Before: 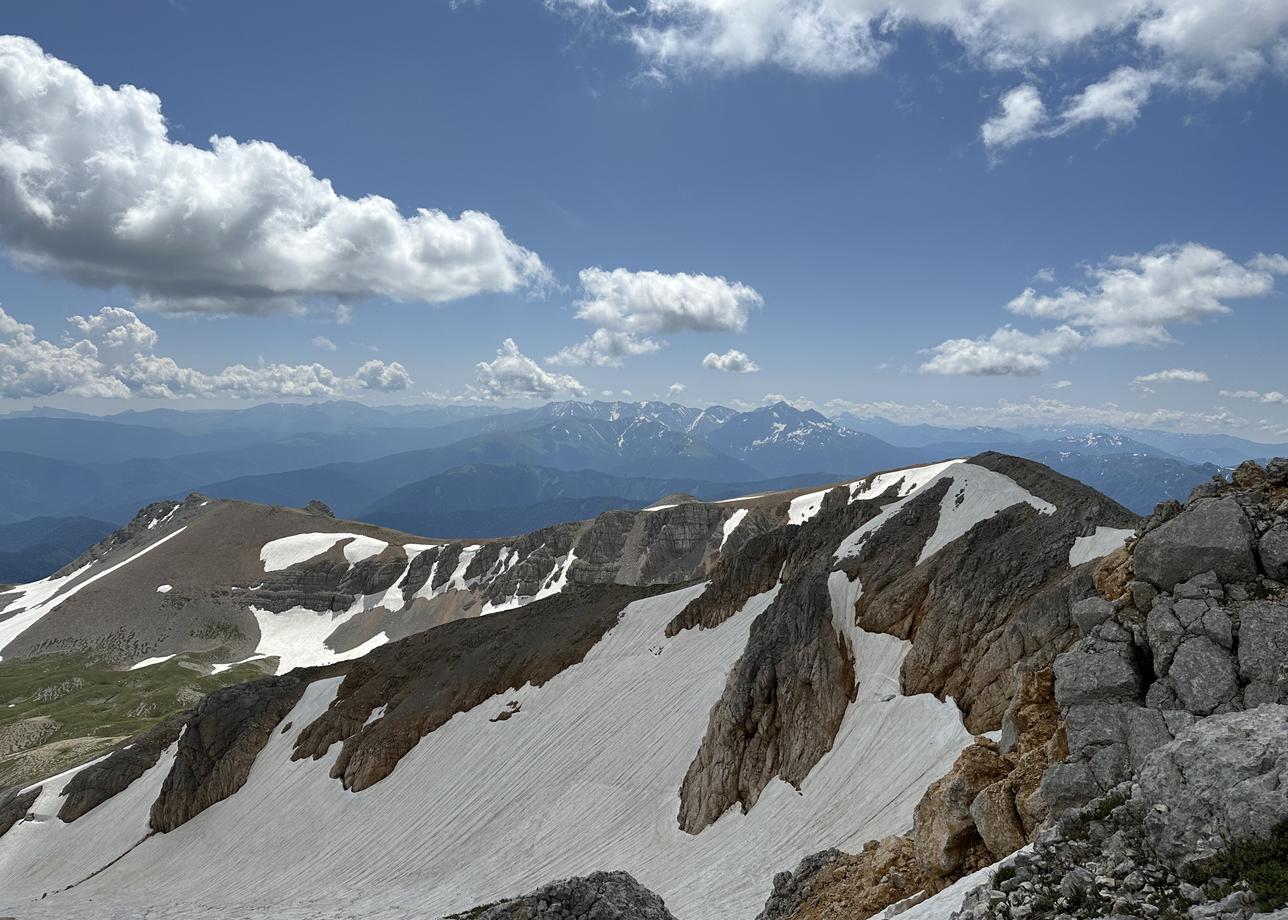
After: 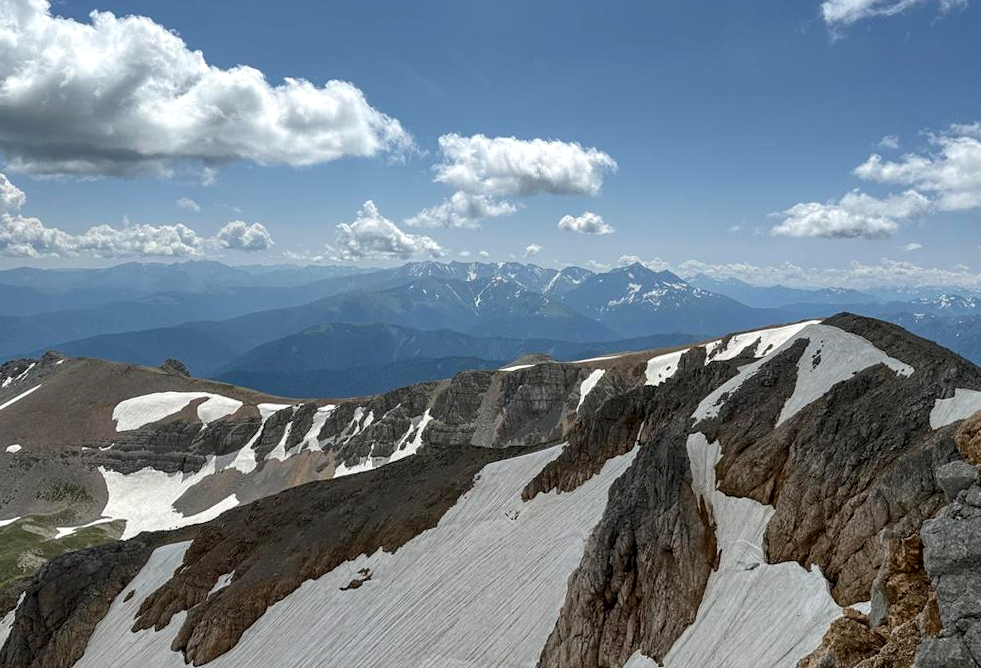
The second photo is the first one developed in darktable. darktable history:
rotate and perspective: rotation 0.215°, lens shift (vertical) -0.139, crop left 0.069, crop right 0.939, crop top 0.002, crop bottom 0.996
local contrast: detail 130%
crop: left 7.856%, top 11.836%, right 10.12%, bottom 15.387%
